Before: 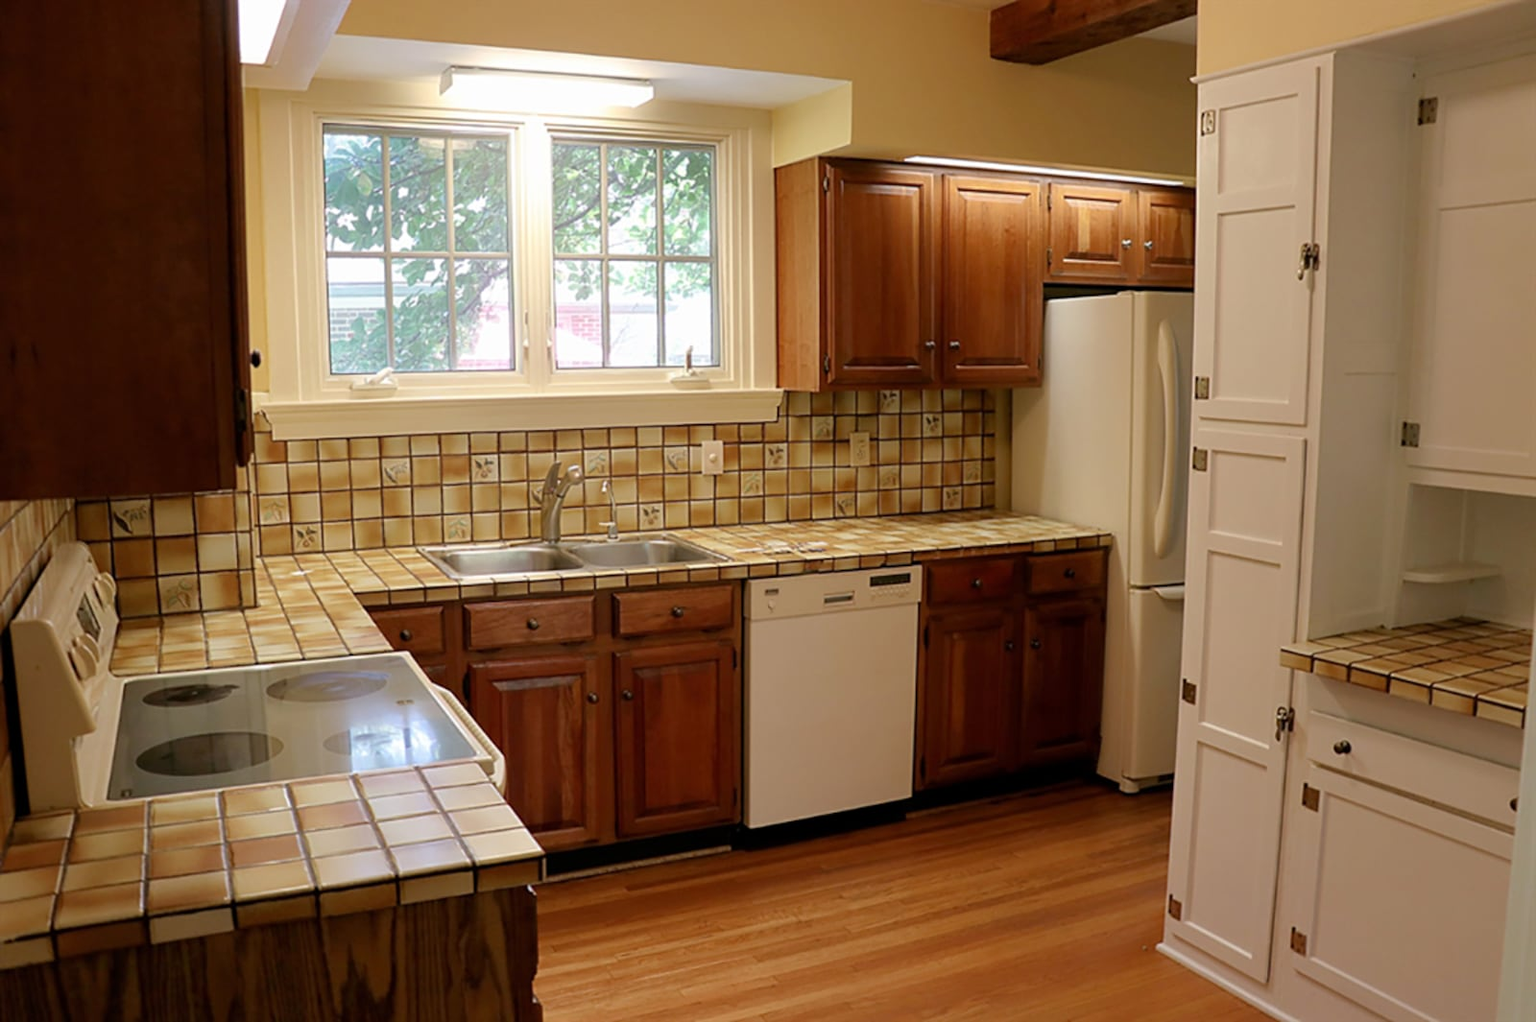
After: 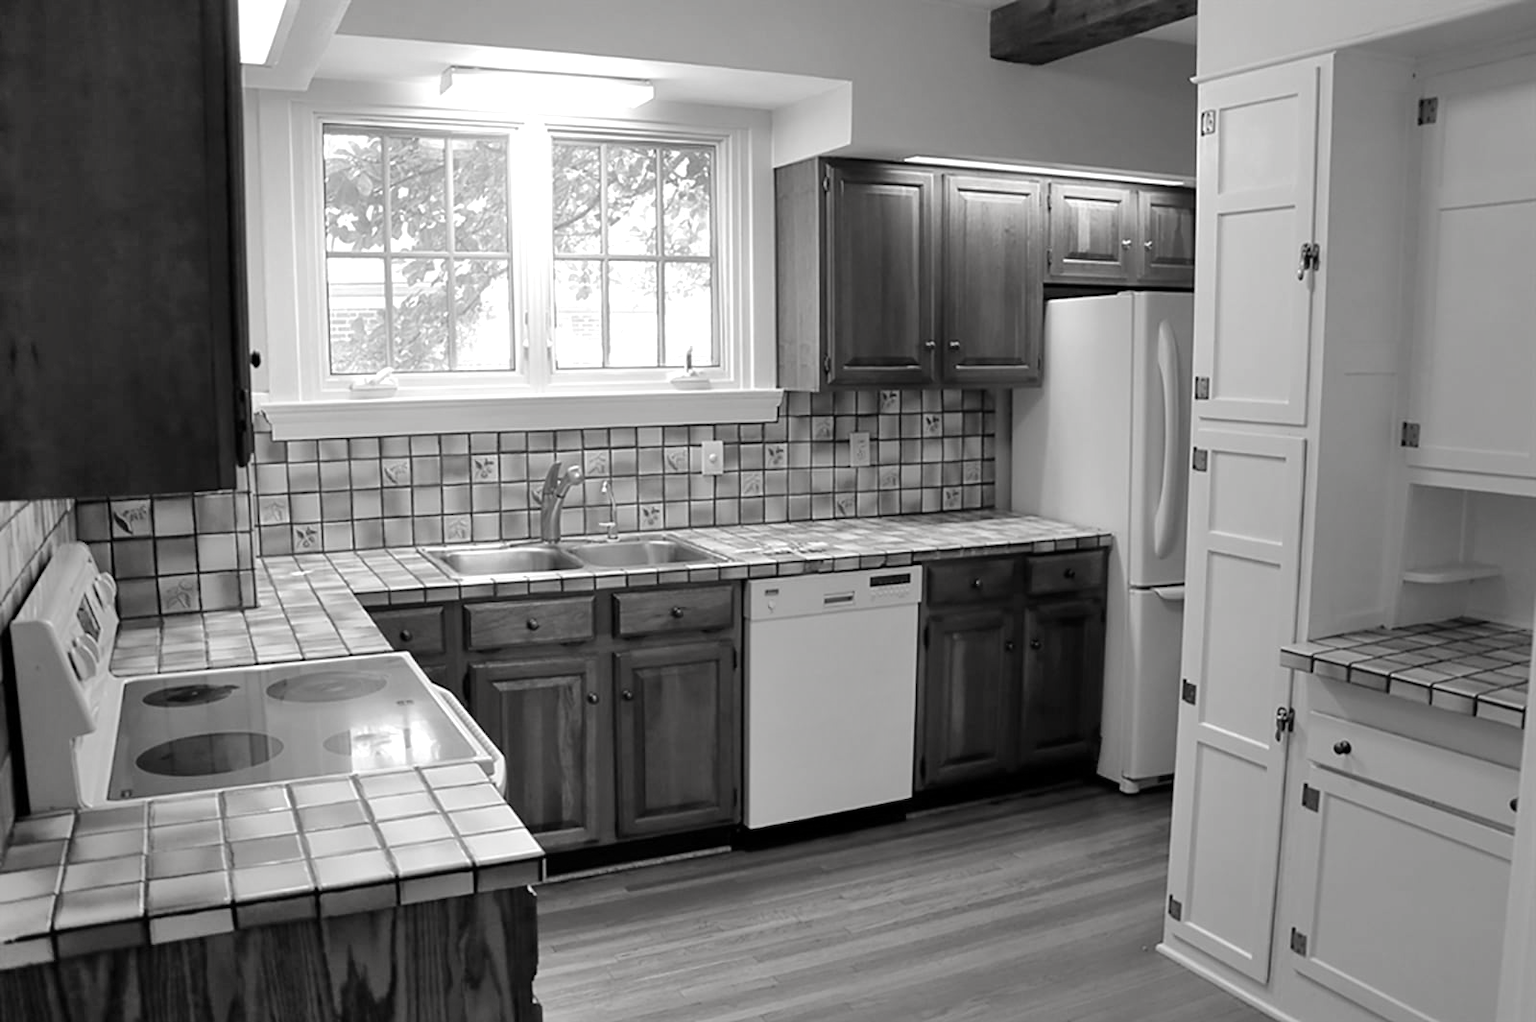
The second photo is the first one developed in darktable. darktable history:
tone equalizer: on, module defaults
contrast brightness saturation: saturation -0.984
shadows and highlights: radius 113.23, shadows 51.67, white point adjustment 8.97, highlights -3.15, soften with gaussian
